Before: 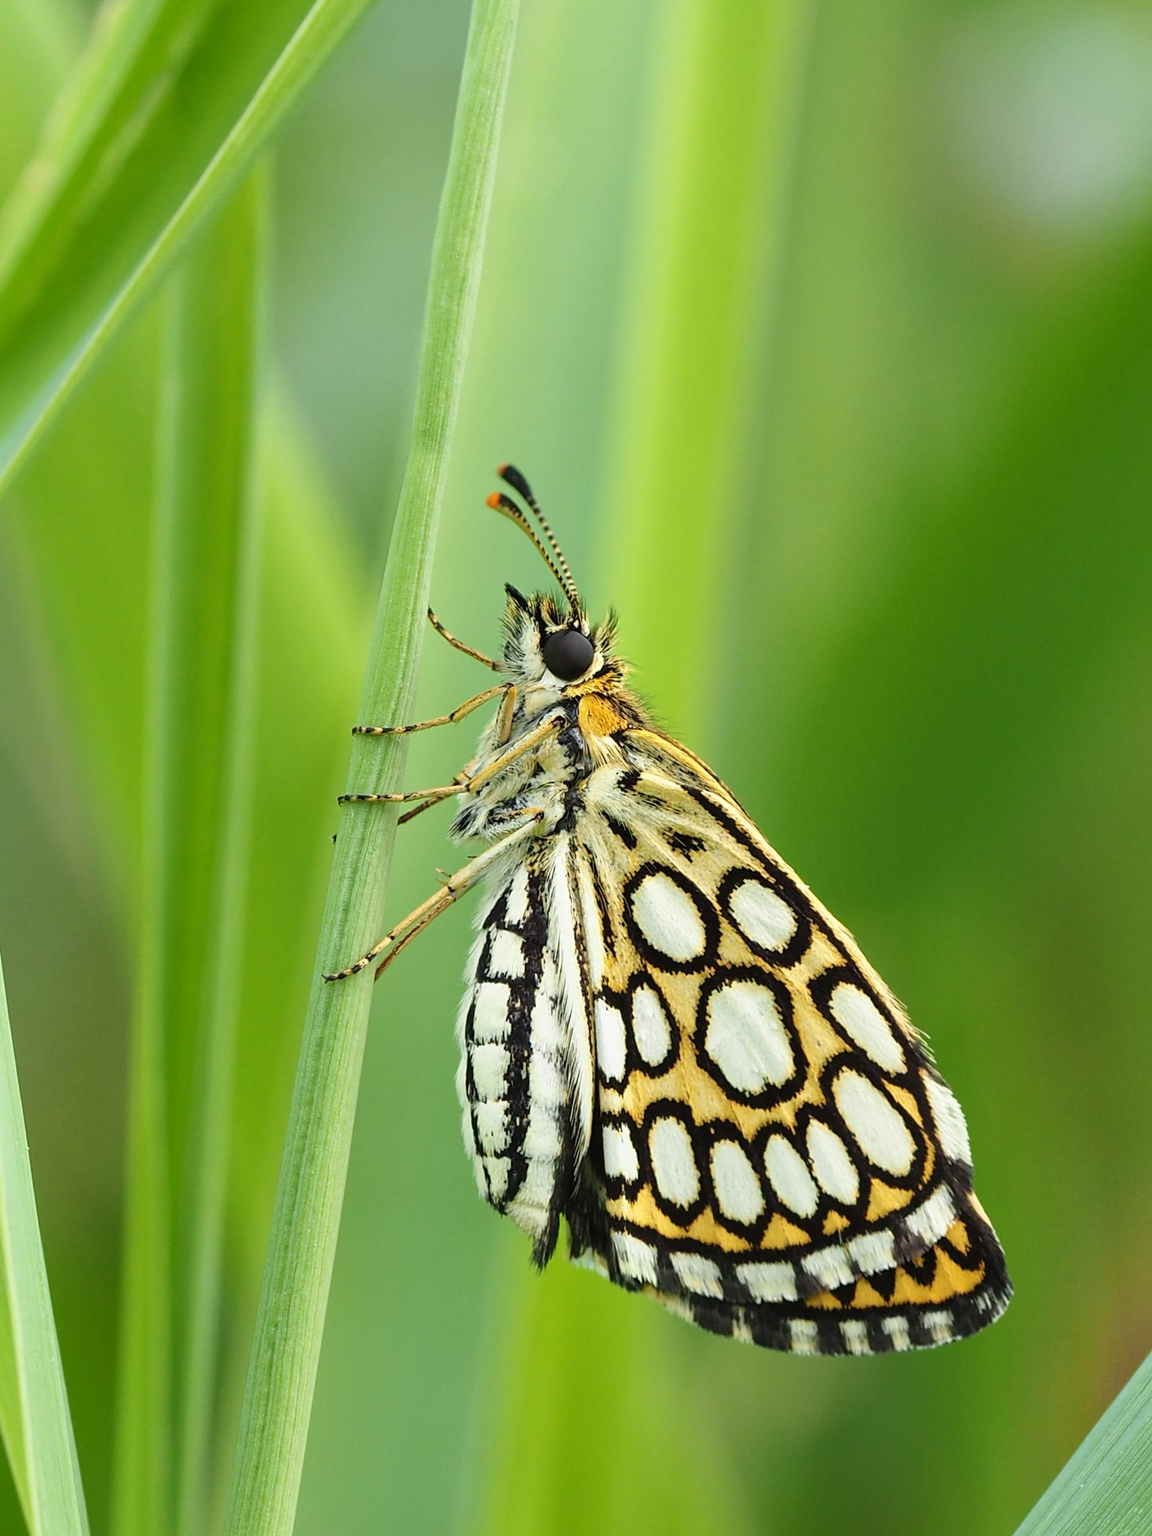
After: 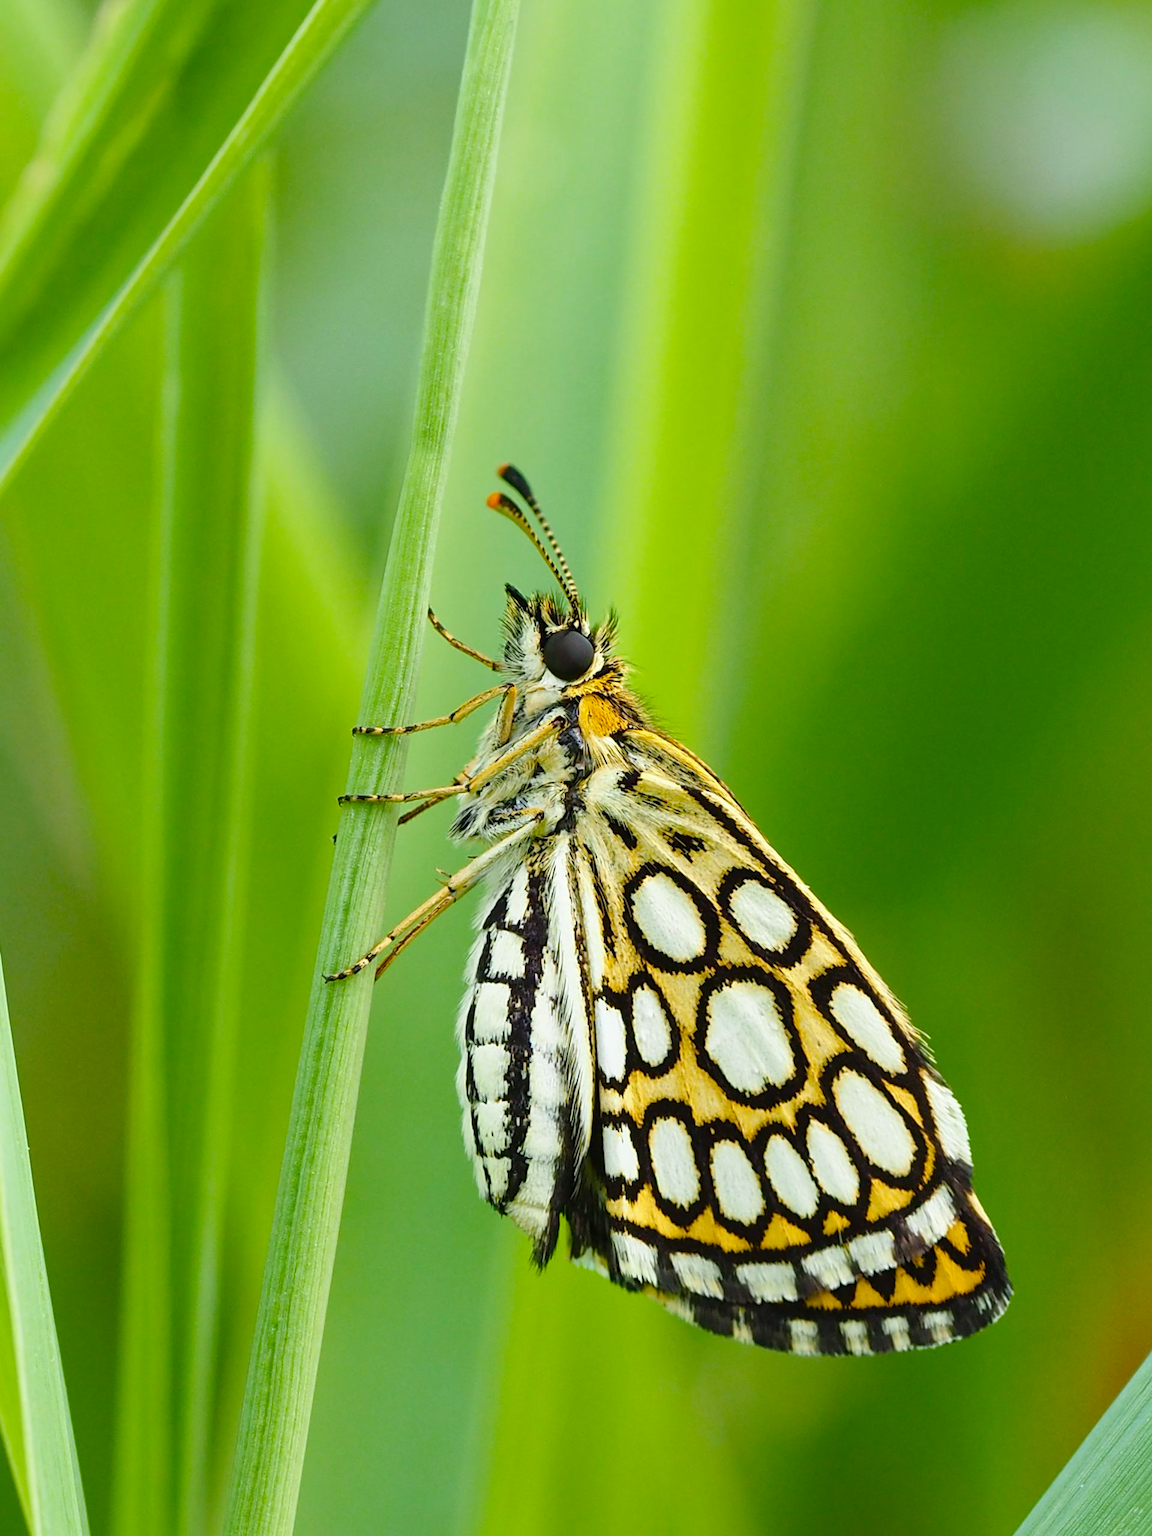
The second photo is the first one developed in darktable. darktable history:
white balance: red 0.988, blue 1.017
color balance rgb: perceptual saturation grading › global saturation 35%, perceptual saturation grading › highlights -25%, perceptual saturation grading › shadows 50%
